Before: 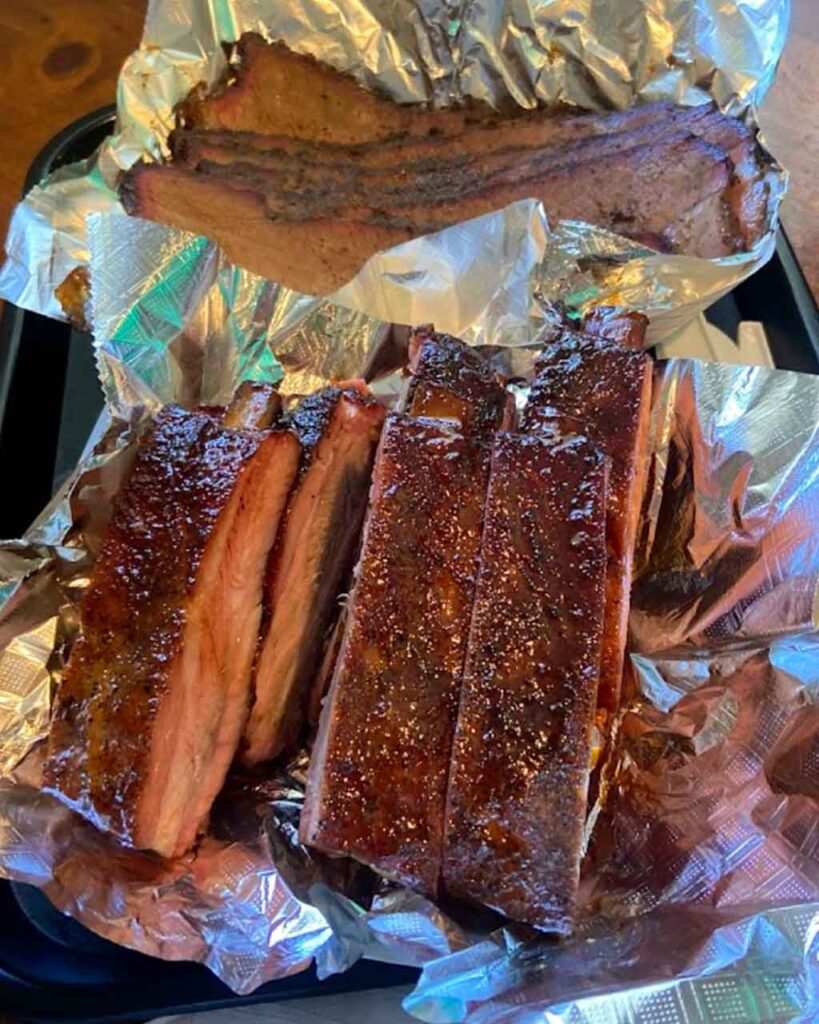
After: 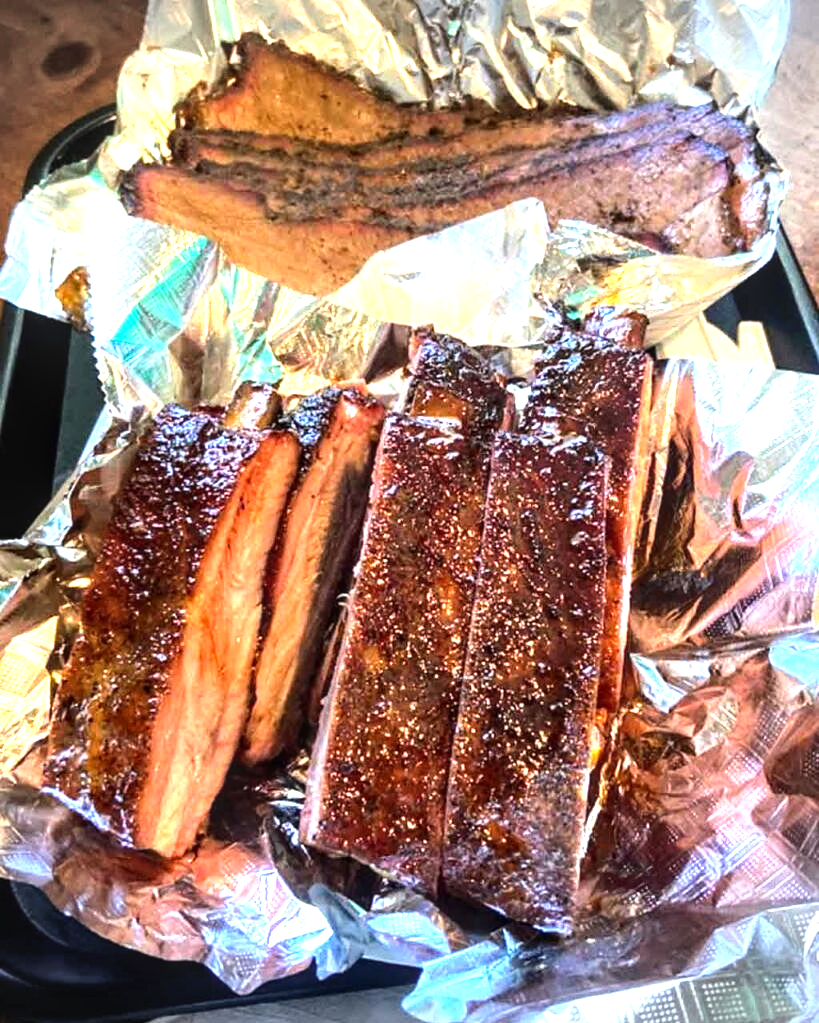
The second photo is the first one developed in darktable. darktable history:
crop: bottom 0.071%
local contrast: detail 130%
vignetting: fall-off start 88.03%, fall-off radius 24.9%
exposure: black level correction 0, exposure 1 EV, compensate highlight preservation false
tone equalizer: -8 EV -0.75 EV, -7 EV -0.7 EV, -6 EV -0.6 EV, -5 EV -0.4 EV, -3 EV 0.4 EV, -2 EV 0.6 EV, -1 EV 0.7 EV, +0 EV 0.75 EV, edges refinement/feathering 500, mask exposure compensation -1.57 EV, preserve details no
